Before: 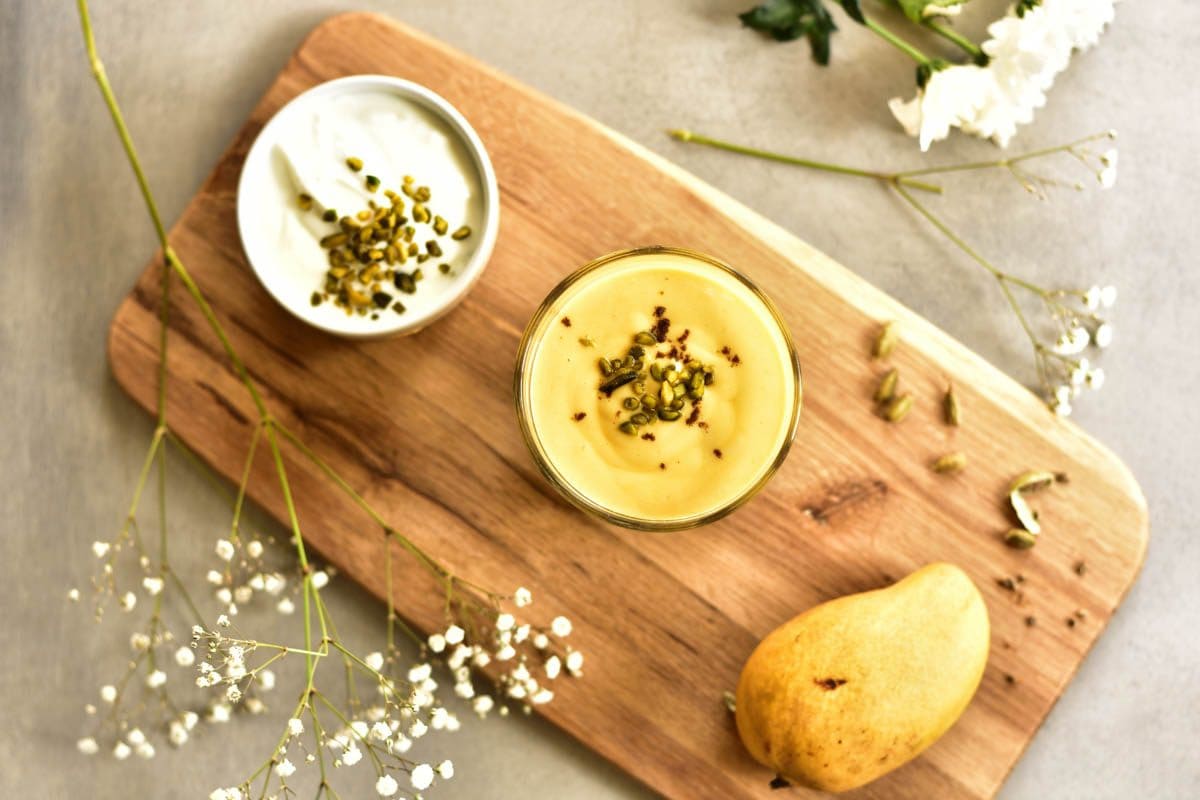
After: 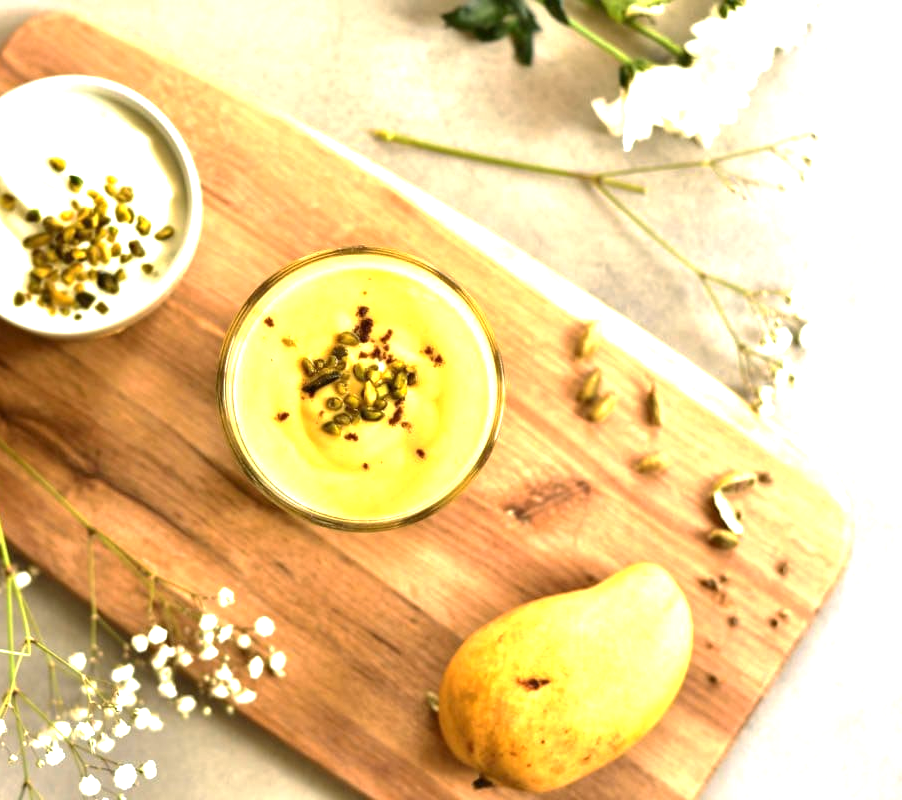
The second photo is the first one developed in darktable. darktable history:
crop and rotate: left 24.791%
exposure: exposure 0.752 EV, compensate highlight preservation false
base curve: curves: ch0 [(0, 0) (0.74, 0.67) (1, 1)], preserve colors none
